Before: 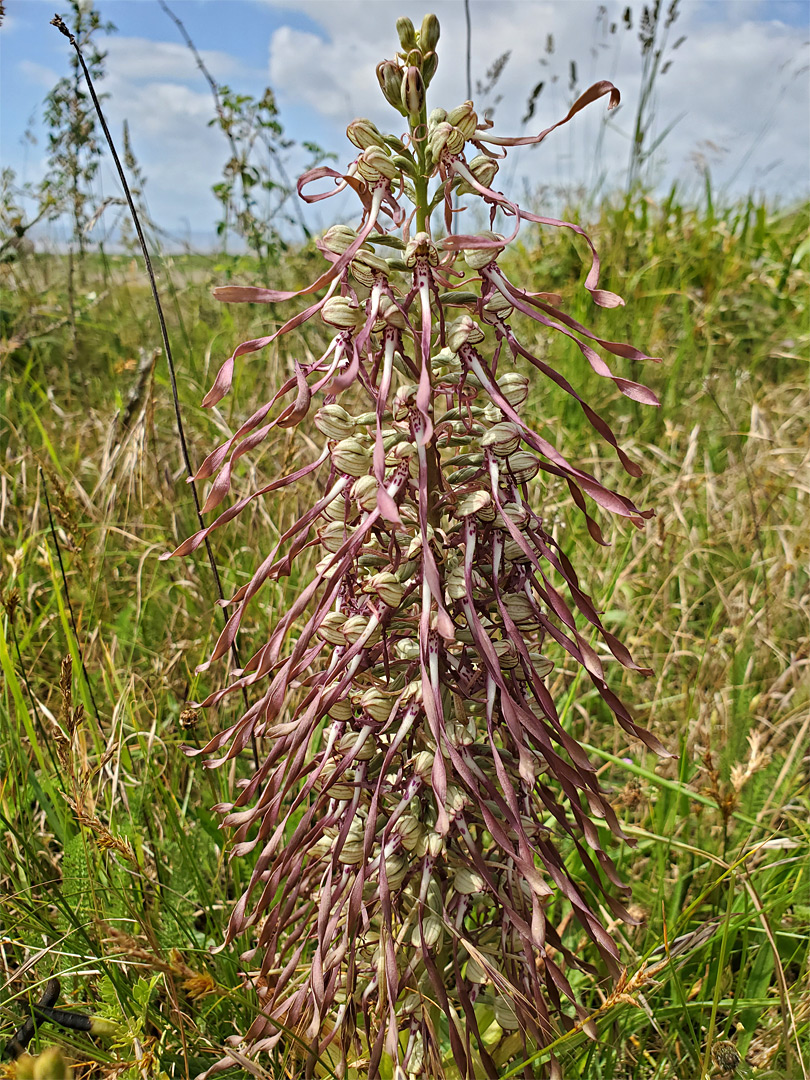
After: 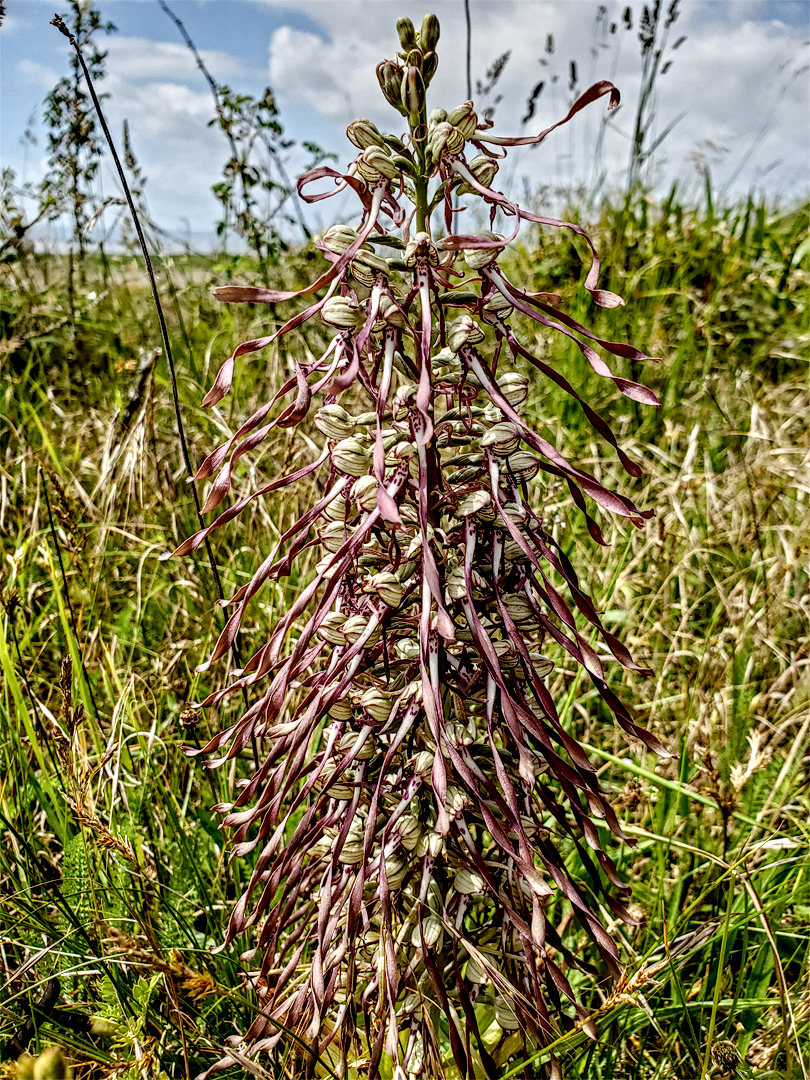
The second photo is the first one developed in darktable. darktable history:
local contrast: detail 205%
exposure: compensate exposure bias true, compensate highlight preservation false
filmic rgb: black relative exposure -7.78 EV, white relative exposure 4.45 EV, threshold 5.99 EV, target black luminance 0%, hardness 3.75, latitude 50.6%, contrast 1.075, highlights saturation mix 9.49%, shadows ↔ highlights balance -0.258%, add noise in highlights 0.001, preserve chrominance no, color science v3 (2019), use custom middle-gray values true, contrast in highlights soft, enable highlight reconstruction true
